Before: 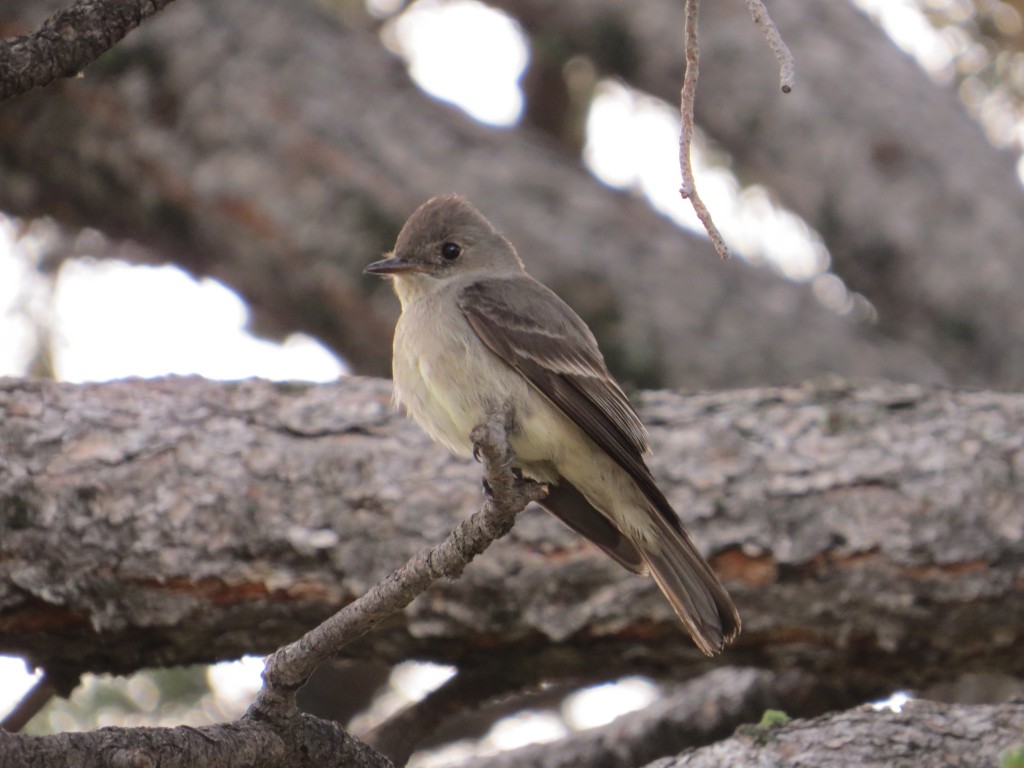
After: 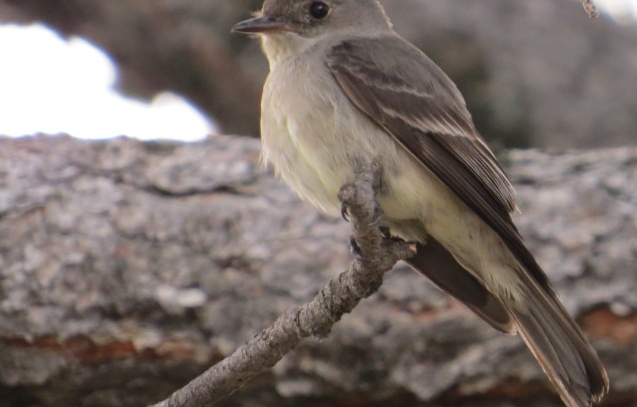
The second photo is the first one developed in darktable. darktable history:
crop: left 12.923%, top 31.402%, right 24.798%, bottom 15.602%
